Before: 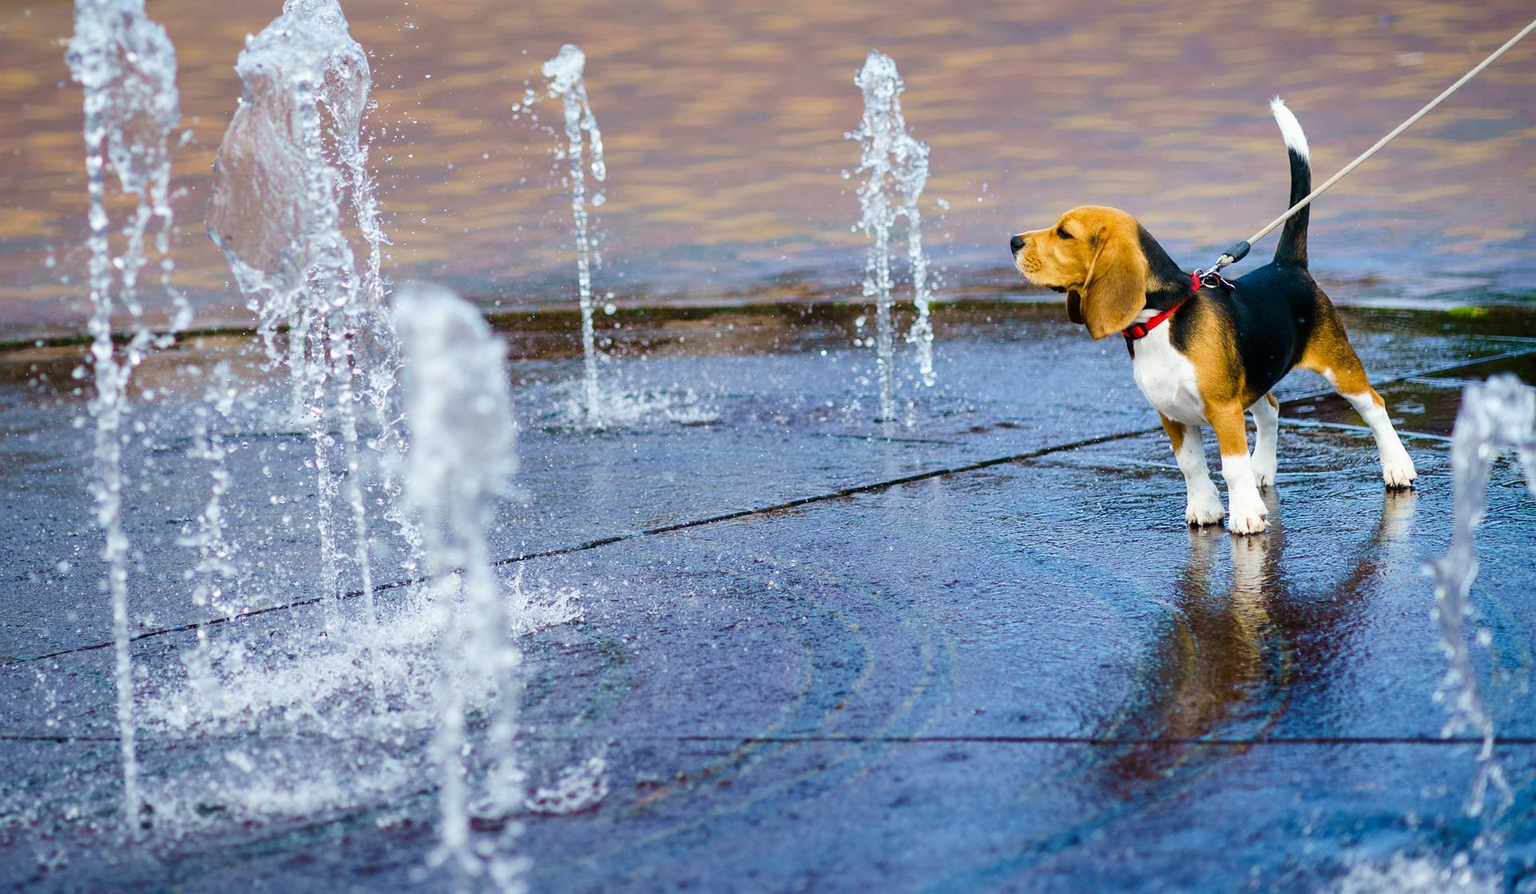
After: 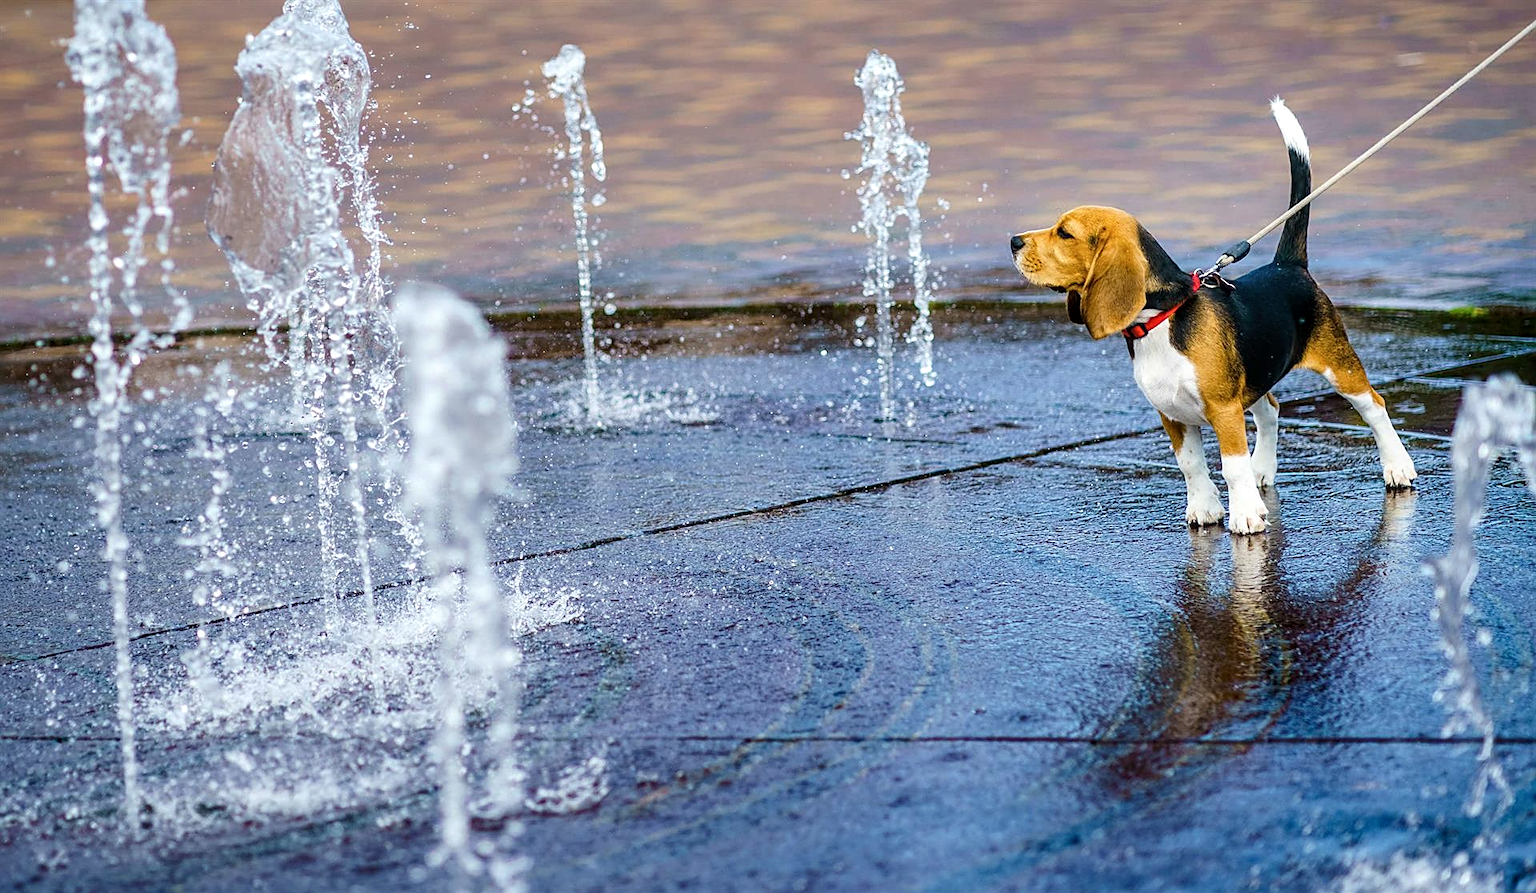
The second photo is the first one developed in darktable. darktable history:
local contrast: on, module defaults
sharpen: on, module defaults
contrast brightness saturation: saturation -0.05
